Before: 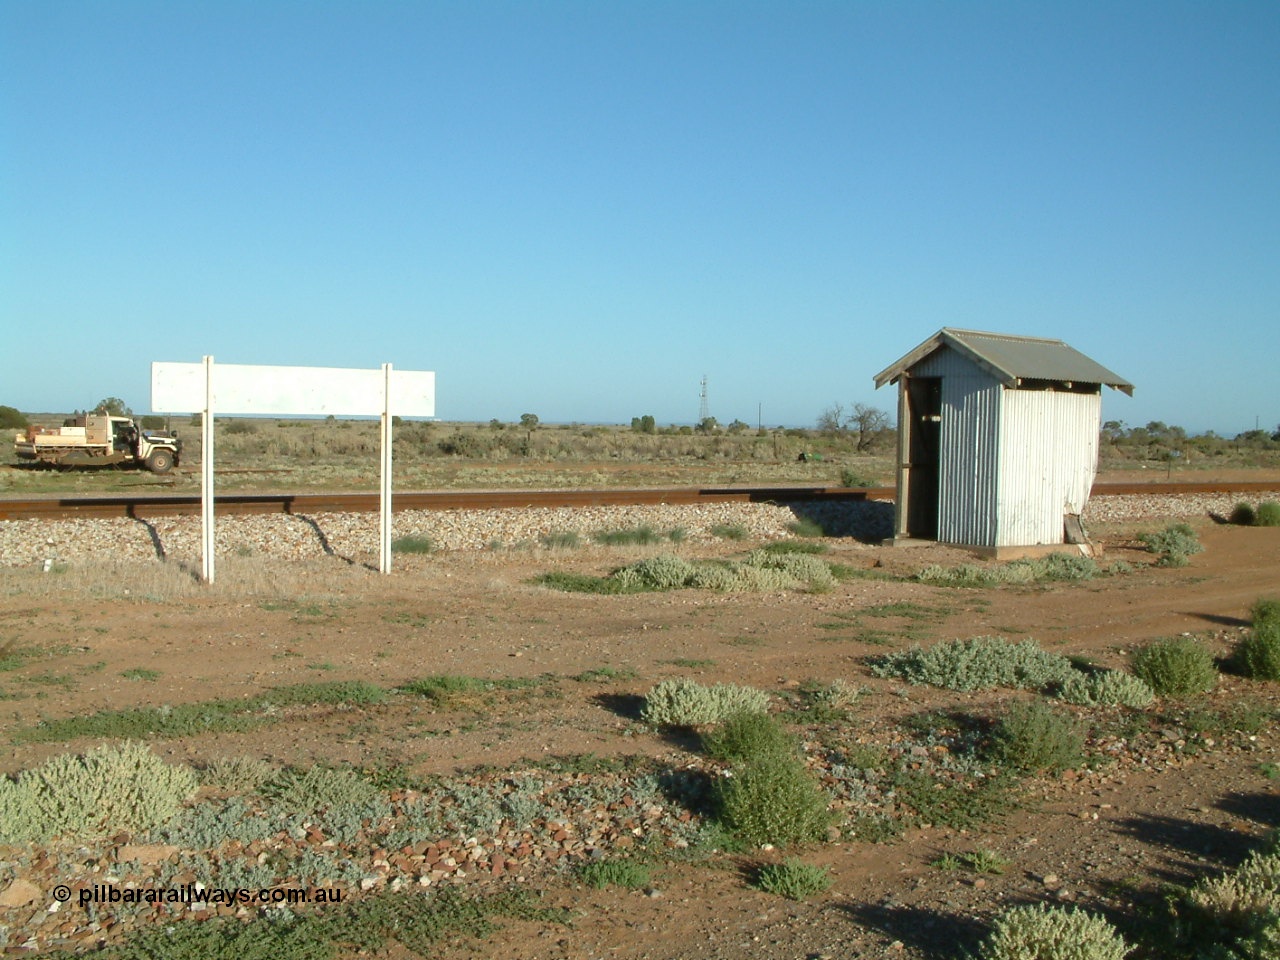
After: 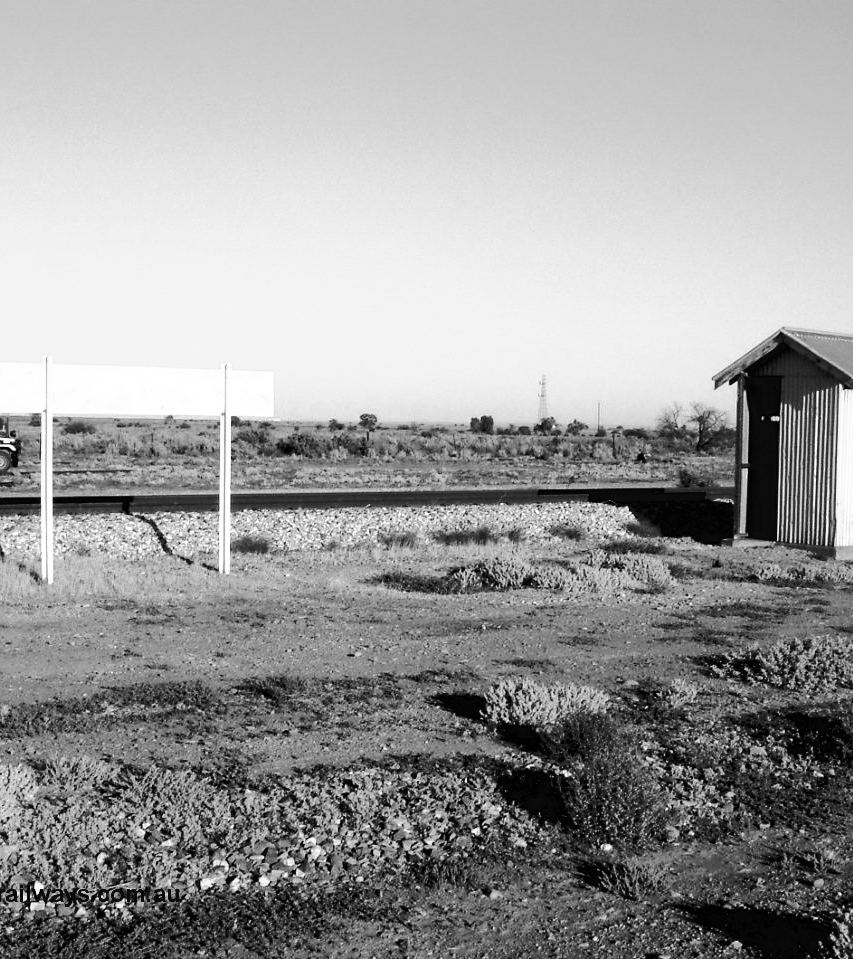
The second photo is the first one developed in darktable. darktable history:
crop and rotate: left 12.648%, right 20.685%
tone curve: curves: ch0 [(0, 0) (0.003, 0.043) (0.011, 0.043) (0.025, 0.035) (0.044, 0.042) (0.069, 0.035) (0.1, 0.03) (0.136, 0.017) (0.177, 0.03) (0.224, 0.06) (0.277, 0.118) (0.335, 0.189) (0.399, 0.297) (0.468, 0.483) (0.543, 0.631) (0.623, 0.746) (0.709, 0.823) (0.801, 0.944) (0.898, 0.966) (1, 1)], preserve colors none
local contrast: highlights 100%, shadows 100%, detail 120%, midtone range 0.2
color calibration: output gray [0.21, 0.42, 0.37, 0], gray › normalize channels true, illuminant same as pipeline (D50), adaptation XYZ, x 0.346, y 0.359, gamut compression 0
